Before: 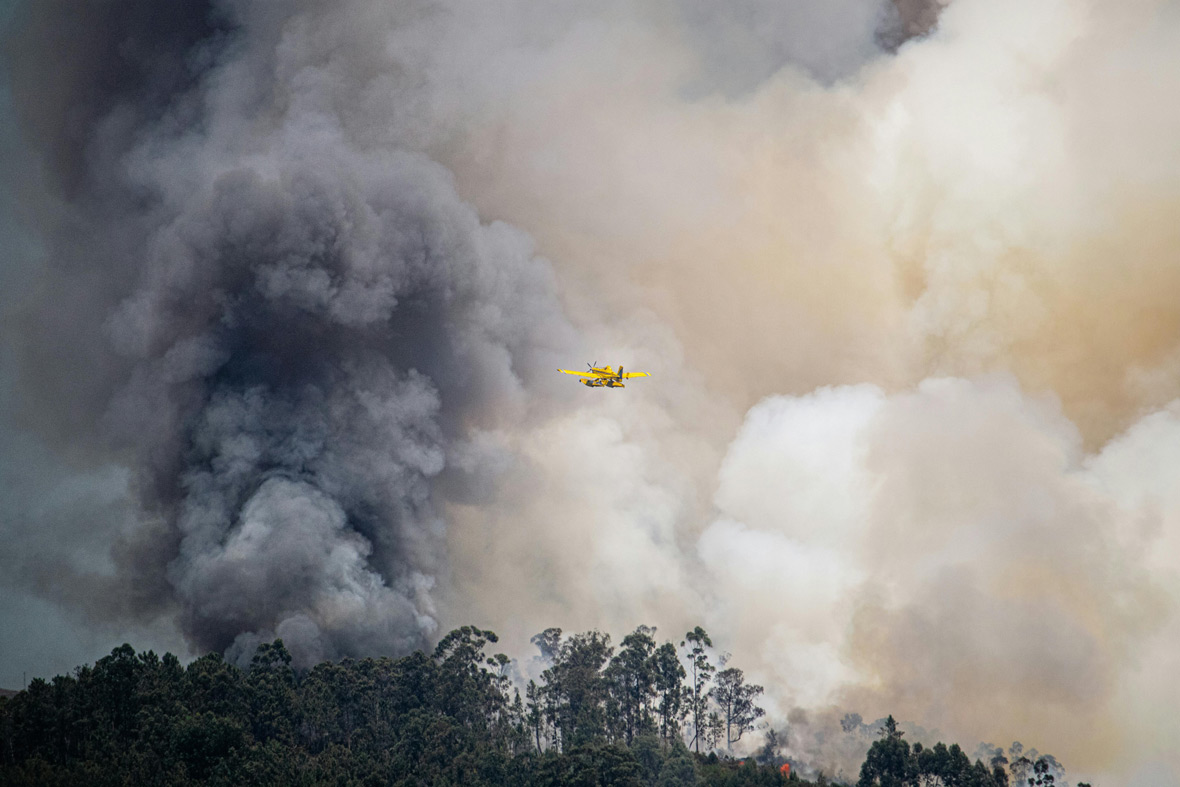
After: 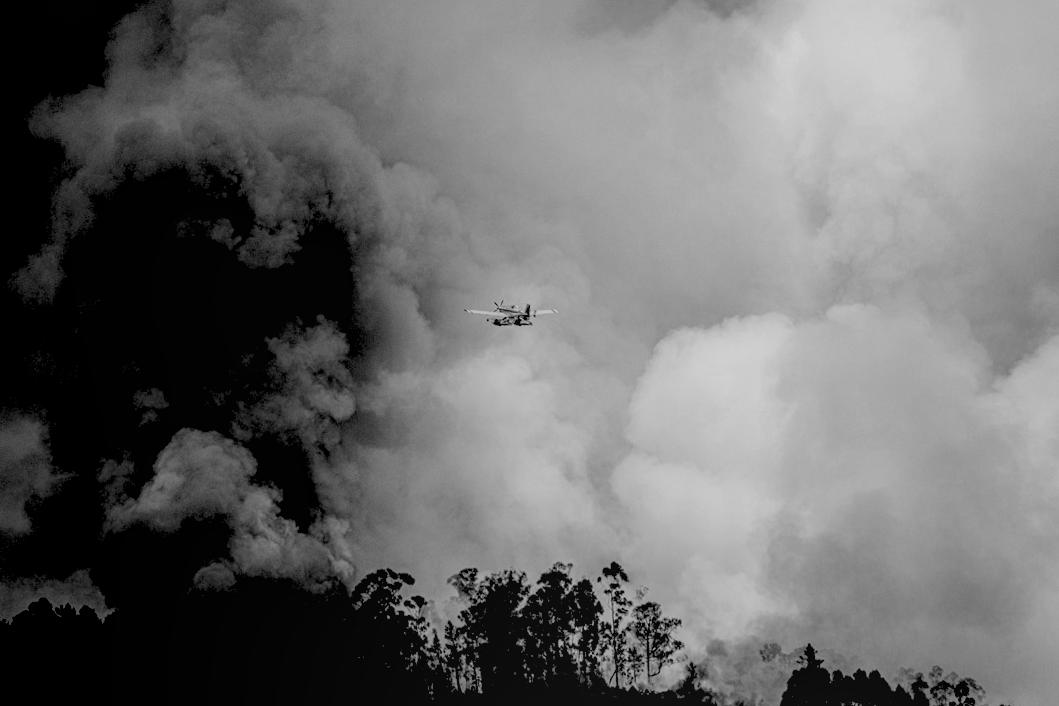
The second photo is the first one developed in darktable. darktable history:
white balance: red 0.871, blue 1.249
contrast brightness saturation: saturation -0.05
exposure: black level correction 0.1, exposure -0.092 EV, compensate highlight preservation false
monochrome: a -6.99, b 35.61, size 1.4
contrast equalizer: y [[0.5, 0.486, 0.447, 0.446, 0.489, 0.5], [0.5 ×6], [0.5 ×6], [0 ×6], [0 ×6]]
crop and rotate: angle 1.96°, left 5.673%, top 5.673%
local contrast: detail 110%
